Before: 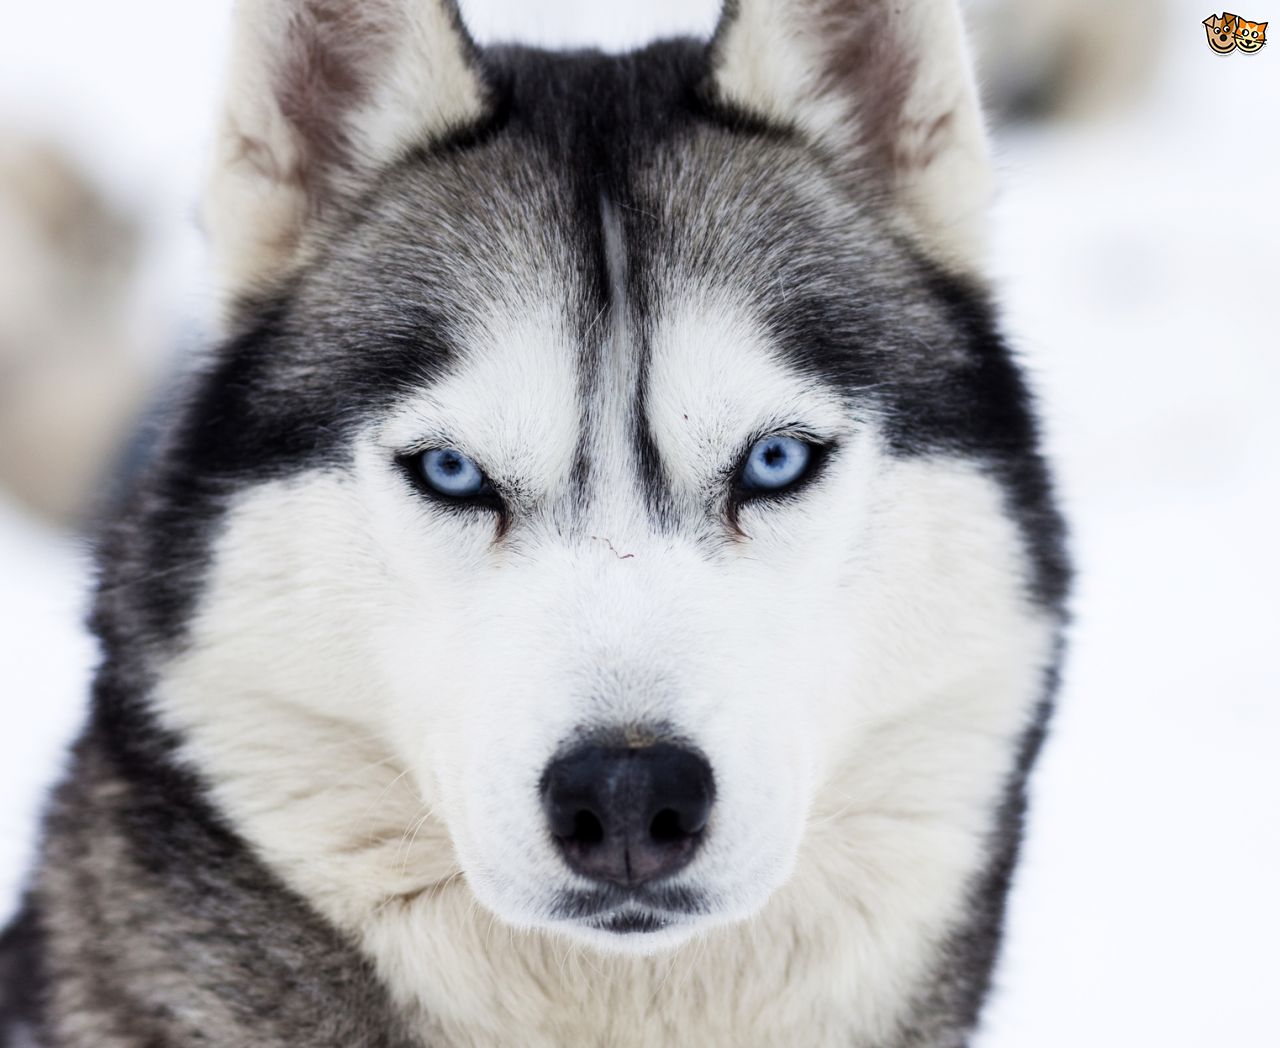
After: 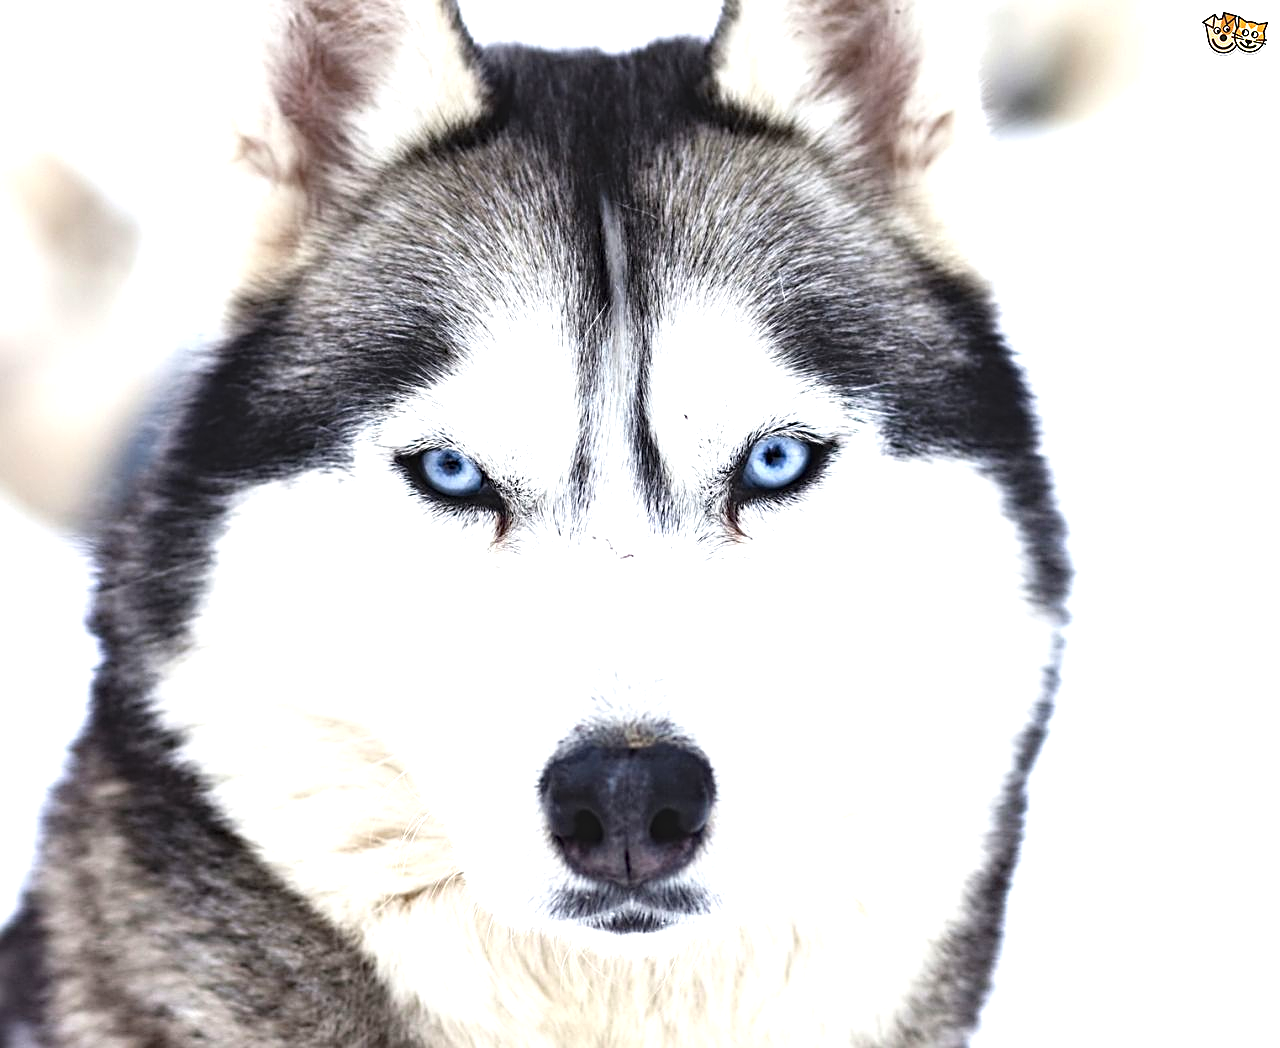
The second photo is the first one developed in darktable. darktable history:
haze removal: strength 0.283, distance 0.255, compatibility mode true
sharpen: on, module defaults
exposure: black level correction -0.005, exposure 1 EV, compensate highlight preservation false
